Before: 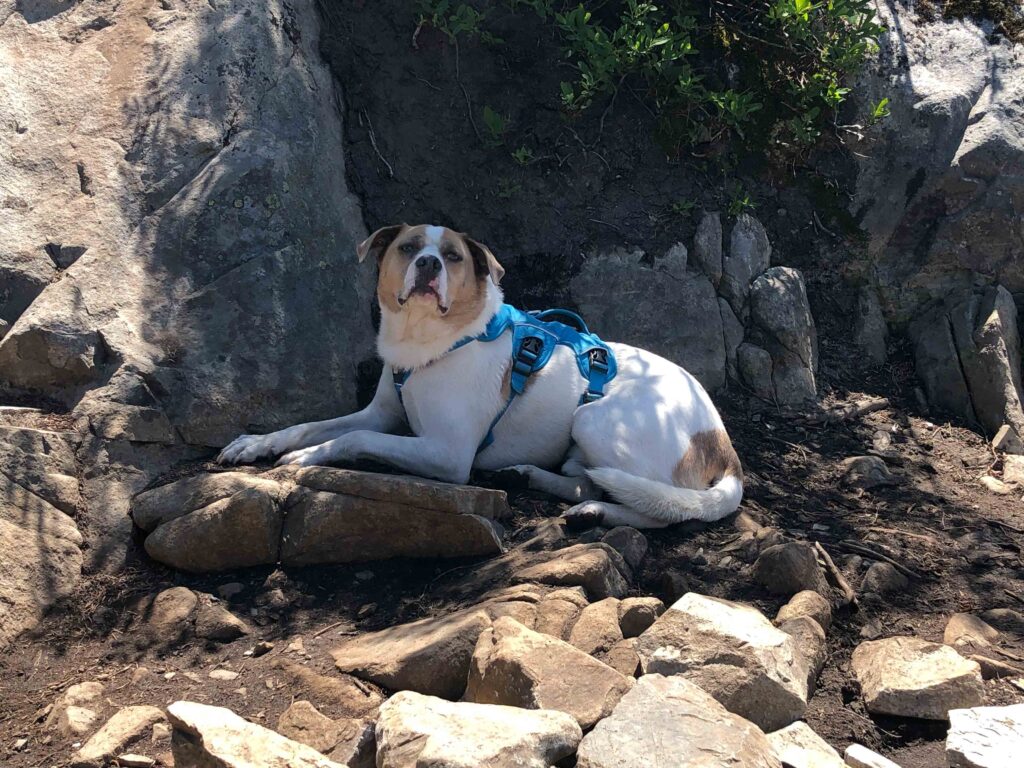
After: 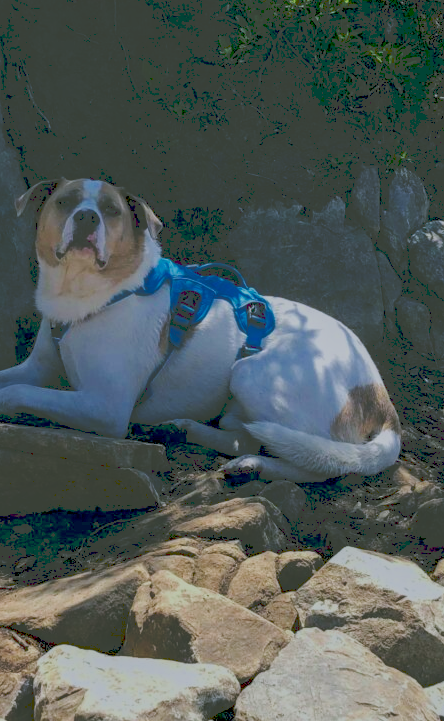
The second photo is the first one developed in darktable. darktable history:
crop: left 33.452%, top 6.025%, right 23.155%
tone curve: curves: ch0 [(0, 0) (0.003, 0.264) (0.011, 0.264) (0.025, 0.265) (0.044, 0.269) (0.069, 0.273) (0.1, 0.28) (0.136, 0.292) (0.177, 0.309) (0.224, 0.336) (0.277, 0.371) (0.335, 0.412) (0.399, 0.469) (0.468, 0.533) (0.543, 0.595) (0.623, 0.66) (0.709, 0.73) (0.801, 0.8) (0.898, 0.854) (1, 1)], preserve colors none
filmic rgb: black relative exposure -8.79 EV, white relative exposure 4.98 EV, threshold 6 EV, target black luminance 0%, hardness 3.77, latitude 66.34%, contrast 0.822, highlights saturation mix 10%, shadows ↔ highlights balance 20%, add noise in highlights 0.1, color science v4 (2020), iterations of high-quality reconstruction 0, type of noise poissonian, enable highlight reconstruction true
white balance: red 0.924, blue 1.095
local contrast: on, module defaults
color correction: highlights a* 4.02, highlights b* 4.98, shadows a* -7.55, shadows b* 4.98
exposure: exposure -0.048 EV, compensate highlight preservation false
contrast brightness saturation: brightness -0.2, saturation 0.08
